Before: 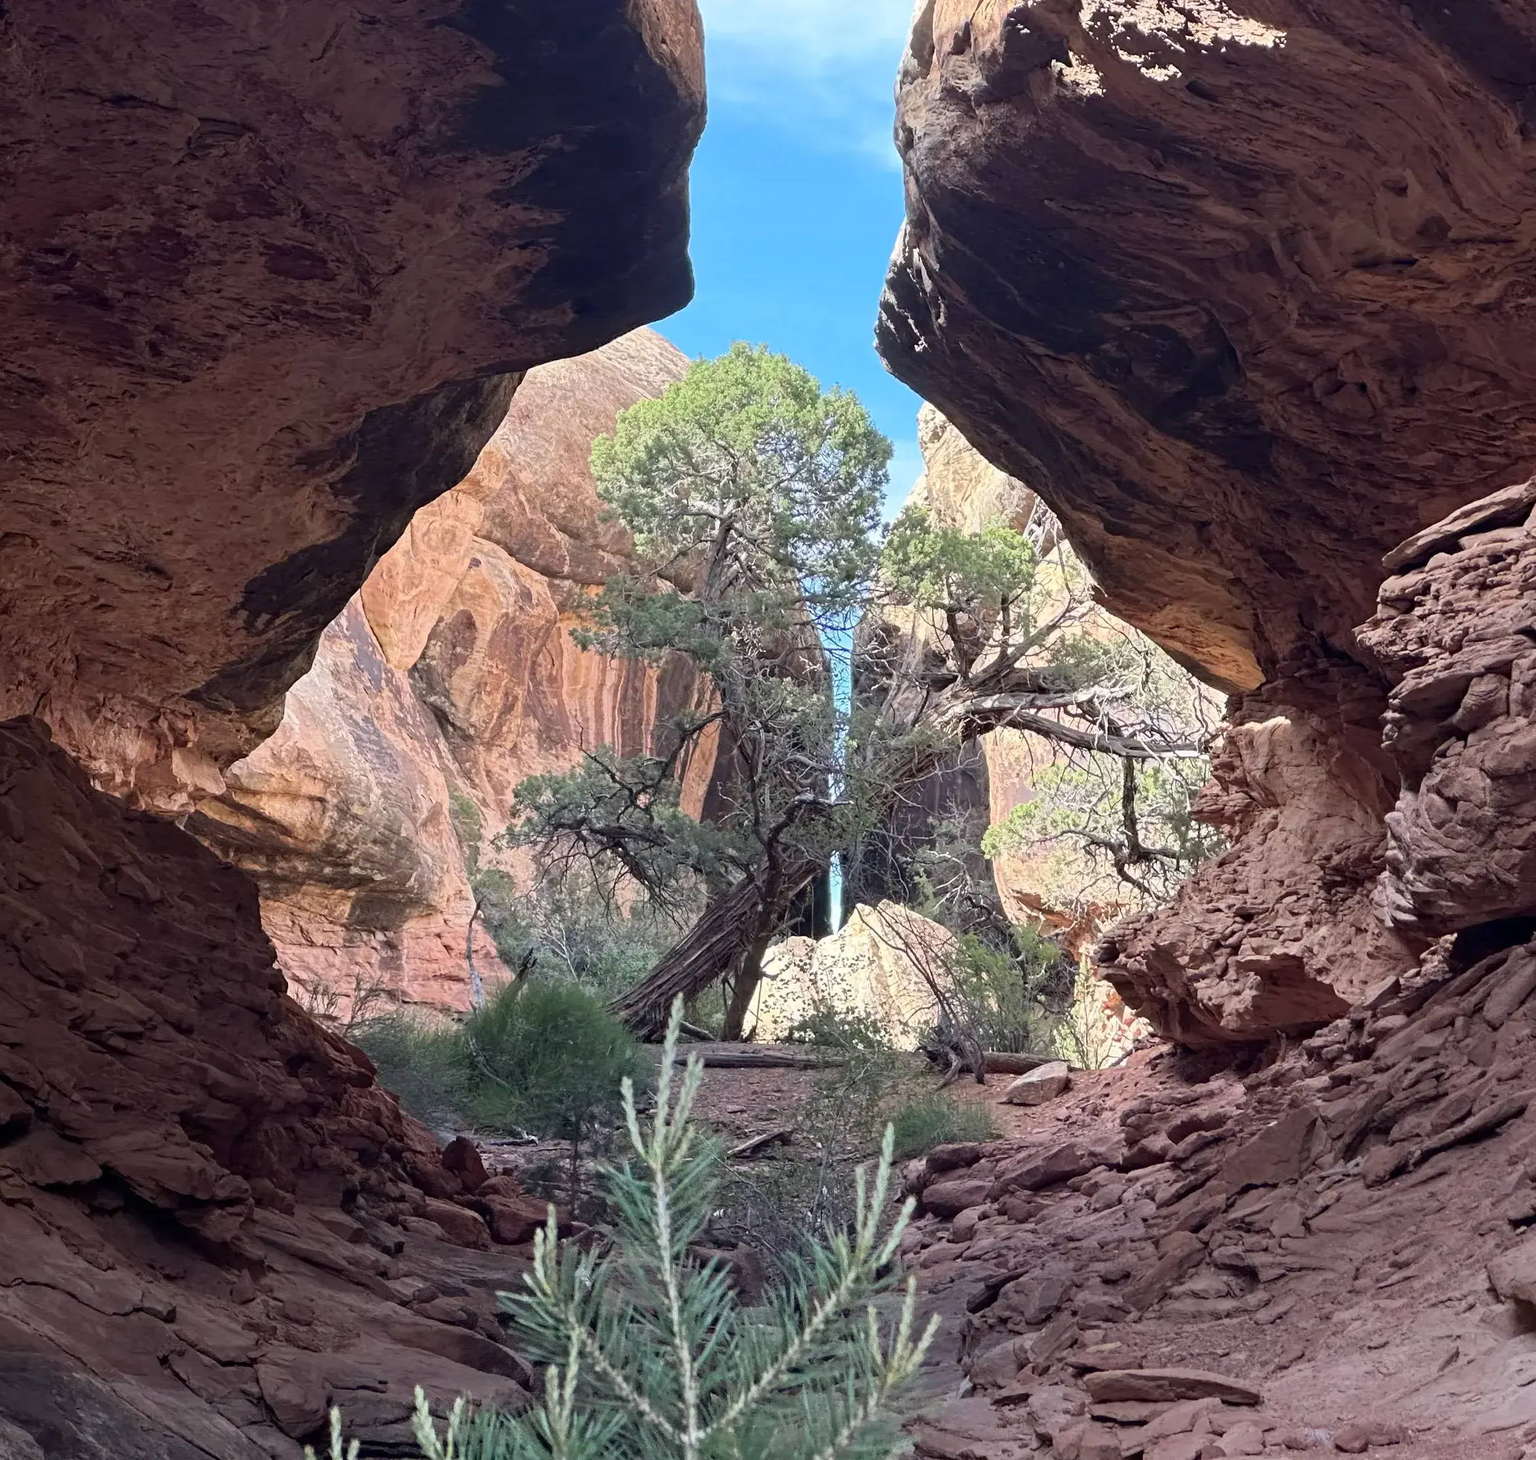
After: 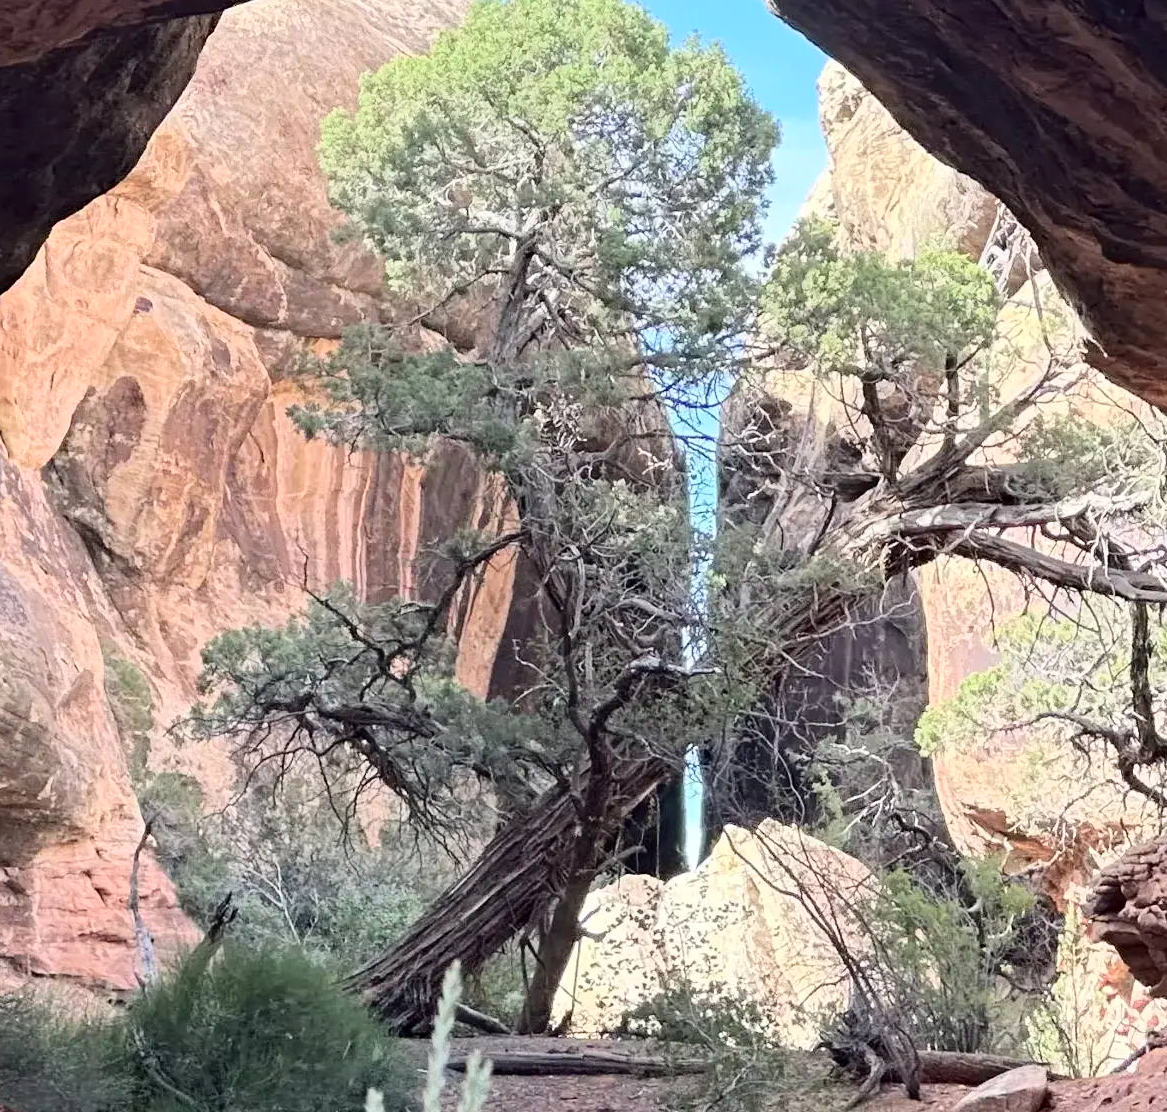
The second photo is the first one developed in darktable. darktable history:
crop: left 24.839%, top 24.846%, right 25.33%, bottom 25.177%
tone equalizer: edges refinement/feathering 500, mask exposure compensation -1.57 EV, preserve details guided filter
tone curve: curves: ch0 [(0, 0) (0.004, 0.001) (0.133, 0.112) (0.325, 0.362) (0.832, 0.893) (1, 1)], color space Lab, independent channels, preserve colors none
